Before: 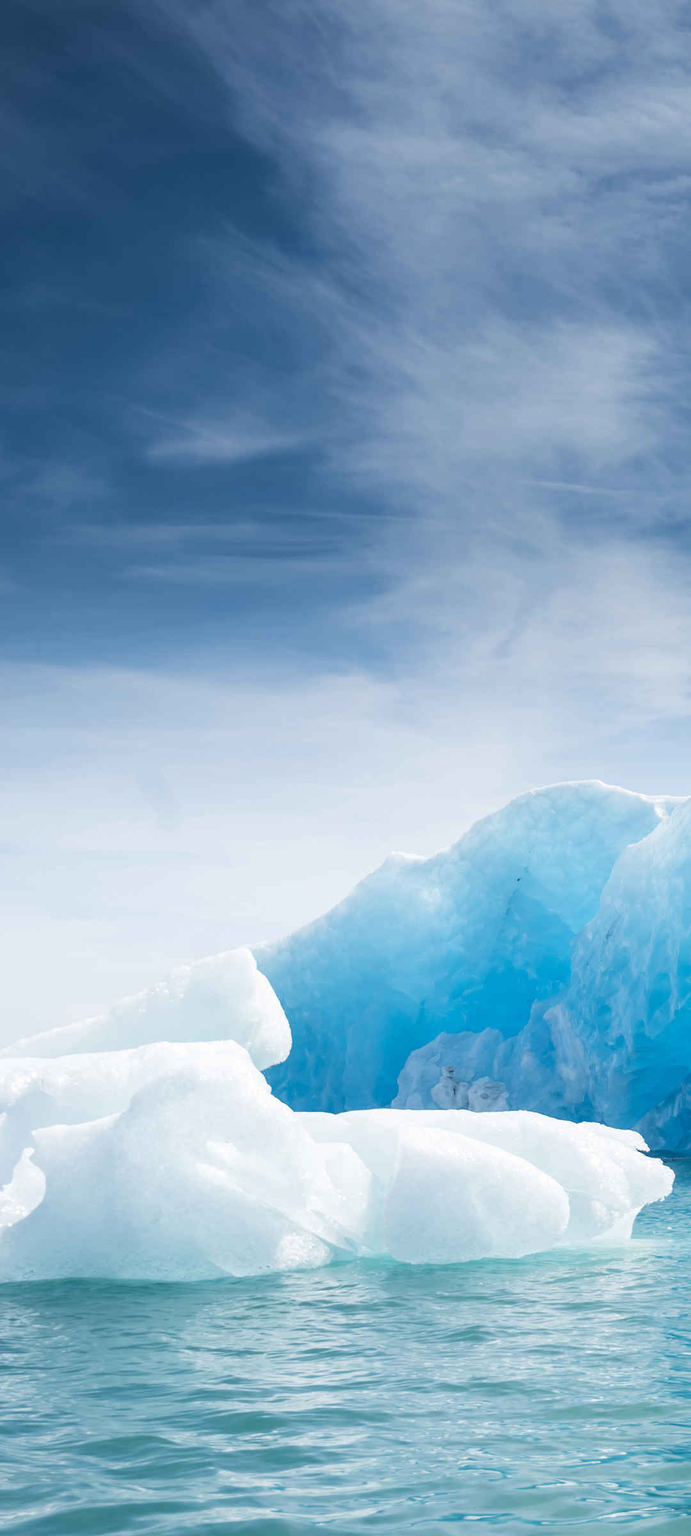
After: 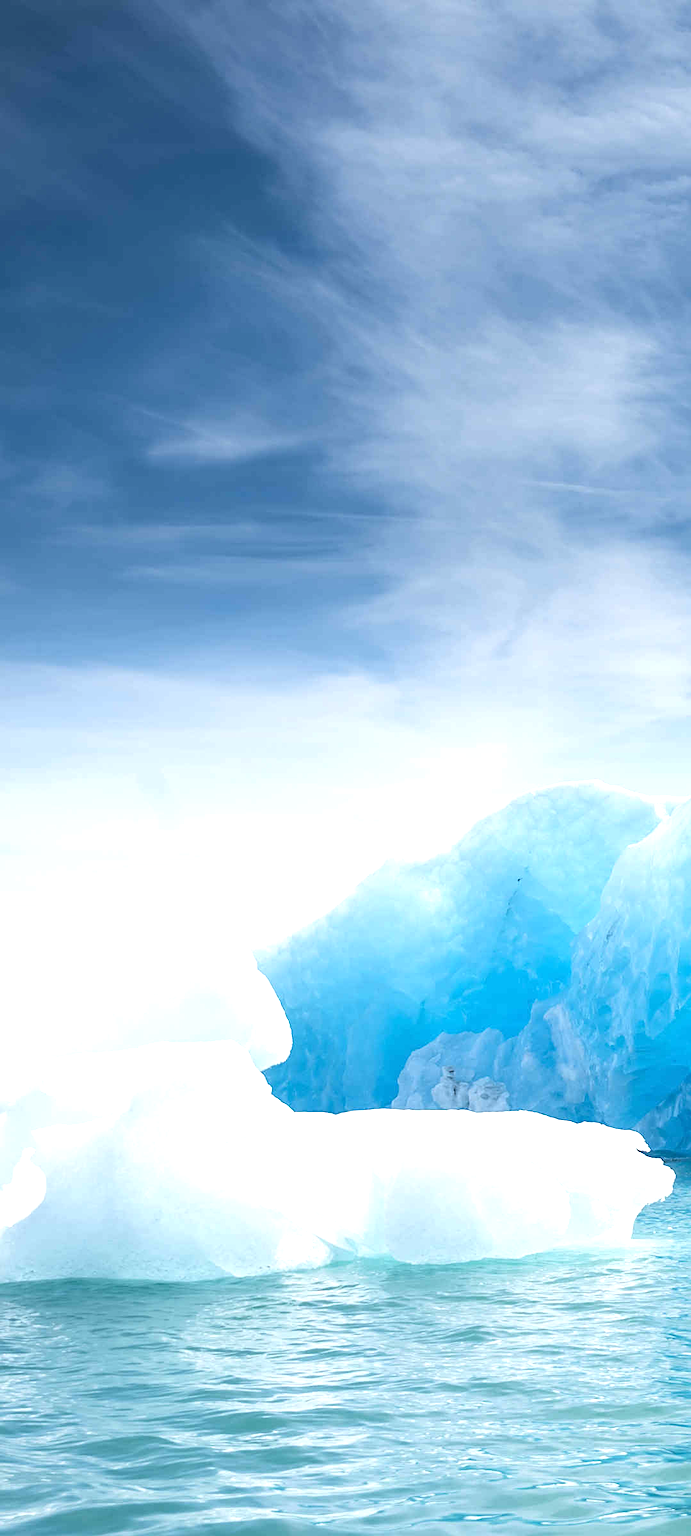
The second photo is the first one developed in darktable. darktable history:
sharpen: on, module defaults
exposure: exposure 0.556 EV, compensate highlight preservation false
